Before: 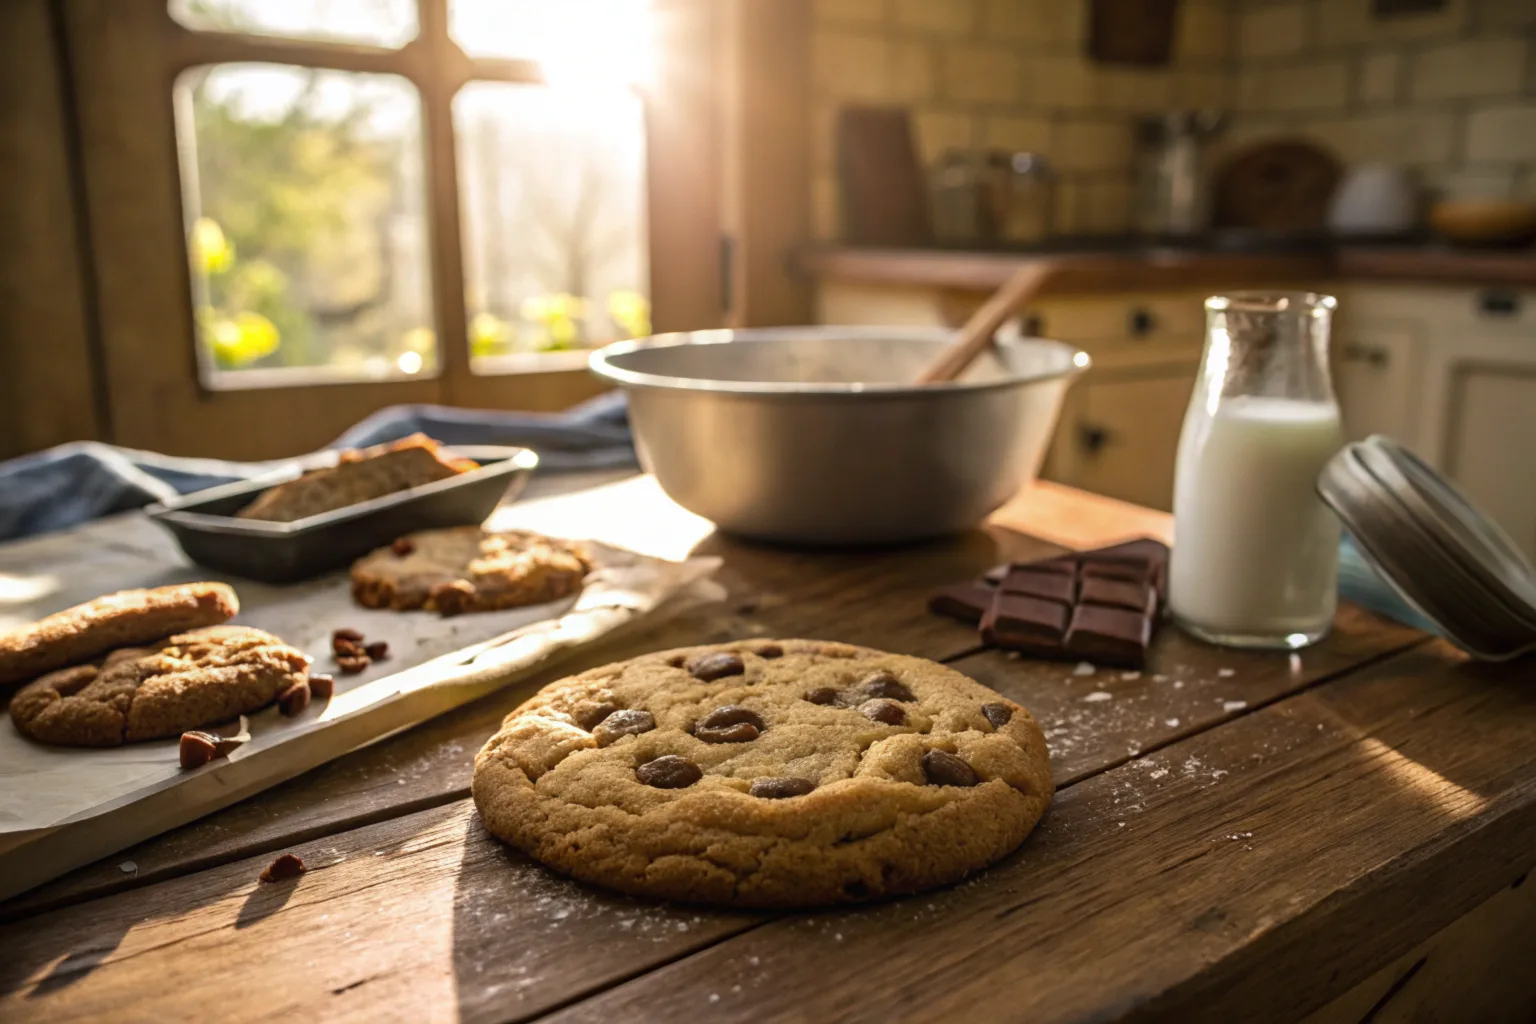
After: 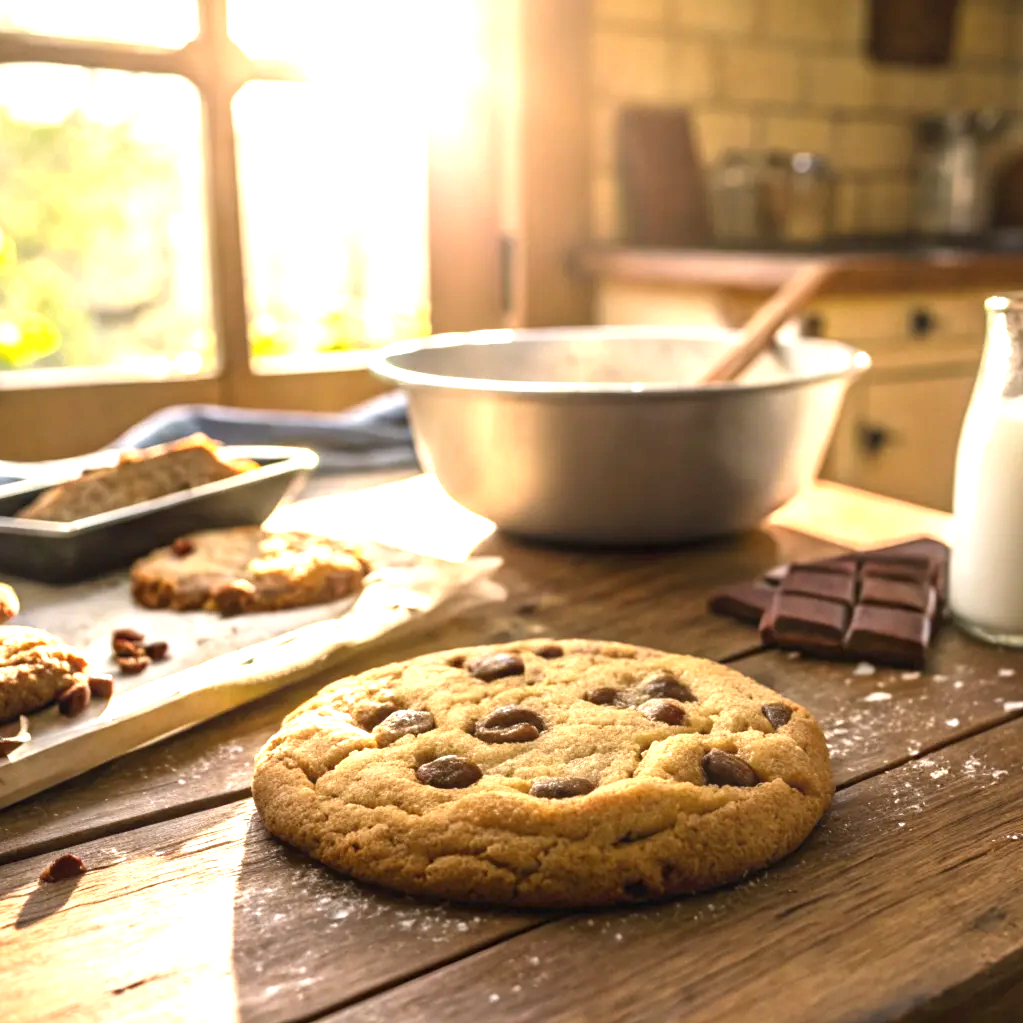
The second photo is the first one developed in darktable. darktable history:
crop and rotate: left 14.385%, right 18.948%
exposure: black level correction 0, exposure 1.2 EV, compensate exposure bias true, compensate highlight preservation false
